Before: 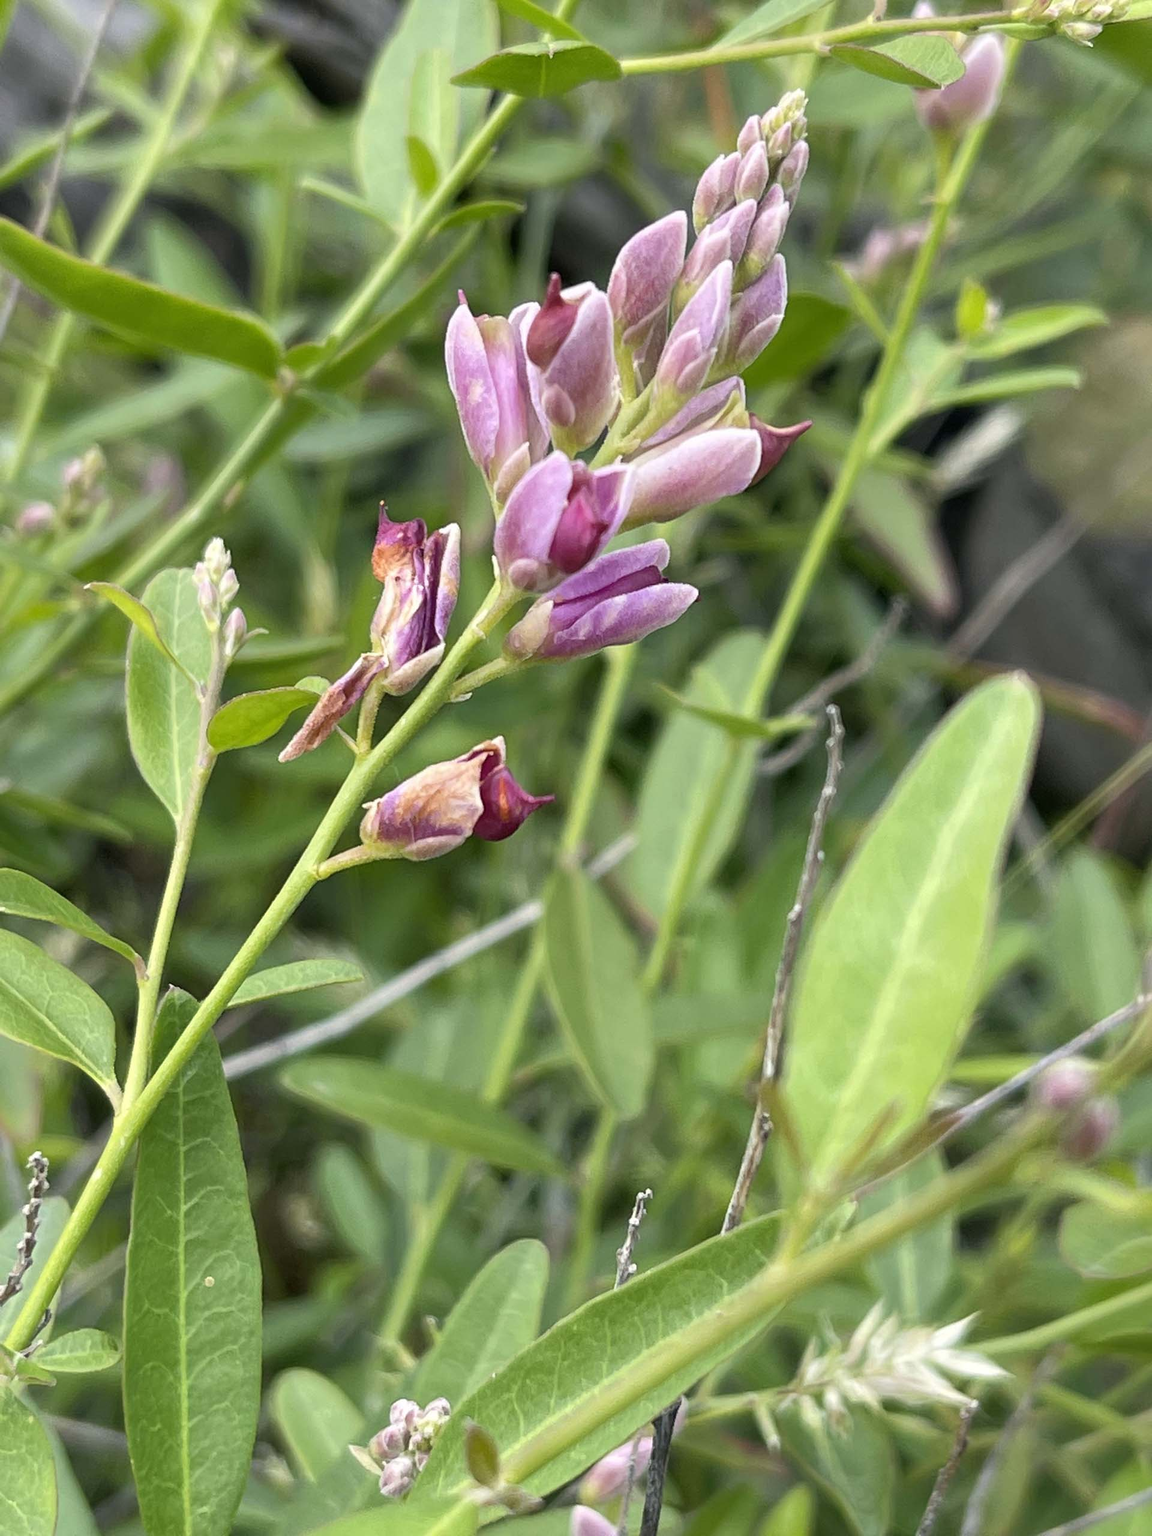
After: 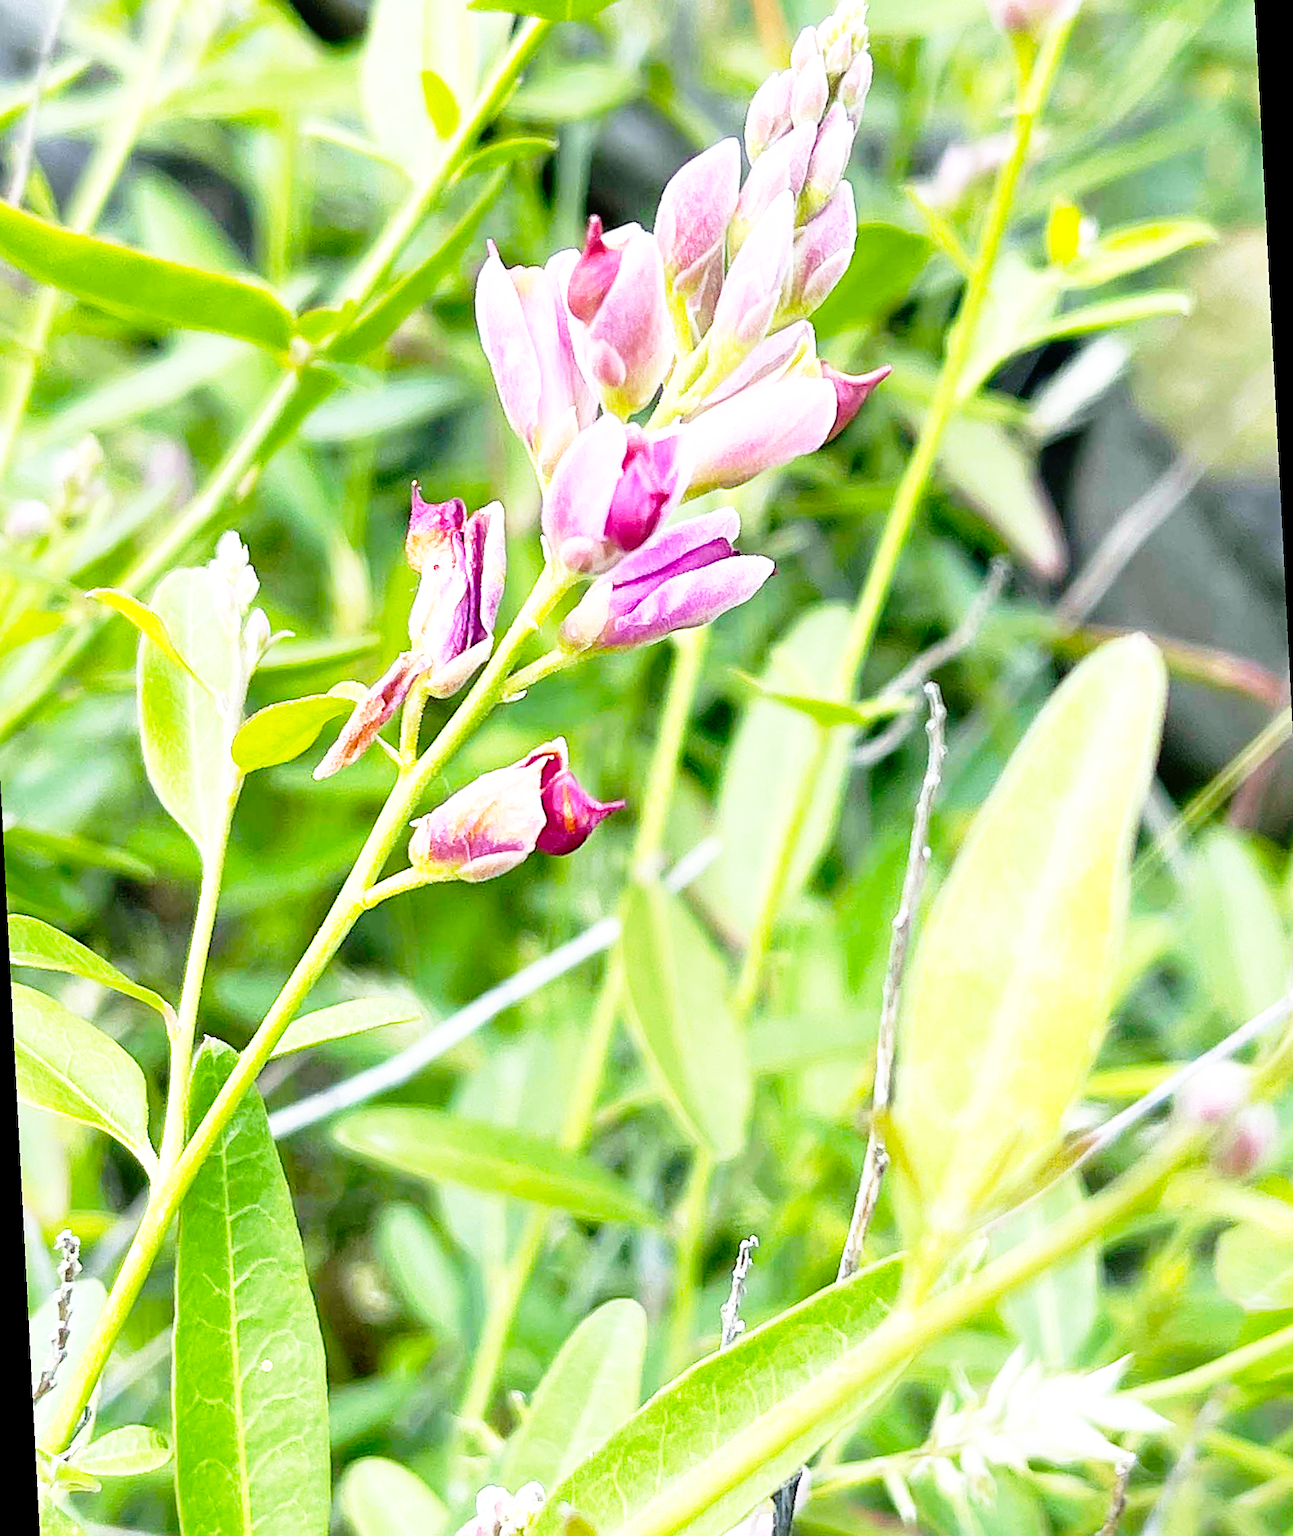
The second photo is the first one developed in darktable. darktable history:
rotate and perspective: rotation -3°, crop left 0.031, crop right 0.968, crop top 0.07, crop bottom 0.93
exposure: black level correction 0.001, exposure 0.5 EV, compensate exposure bias true, compensate highlight preservation false
sharpen: on, module defaults
color balance rgb: perceptual saturation grading › global saturation 10%, global vibrance 20%
base curve: curves: ch0 [(0, 0) (0.012, 0.01) (0.073, 0.168) (0.31, 0.711) (0.645, 0.957) (1, 1)], preserve colors none
white balance: red 0.967, blue 1.049
